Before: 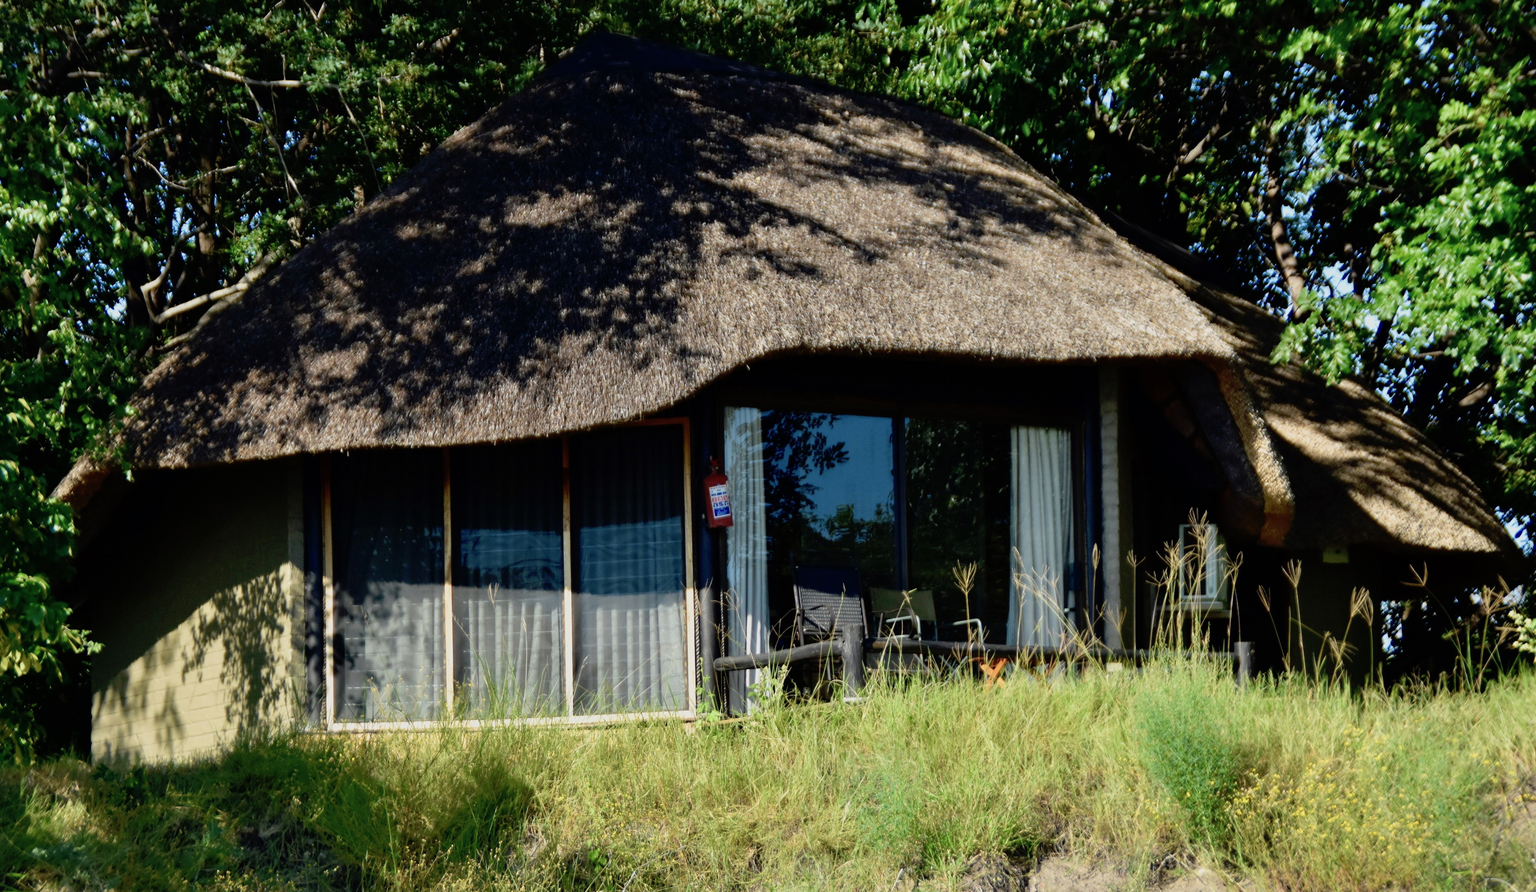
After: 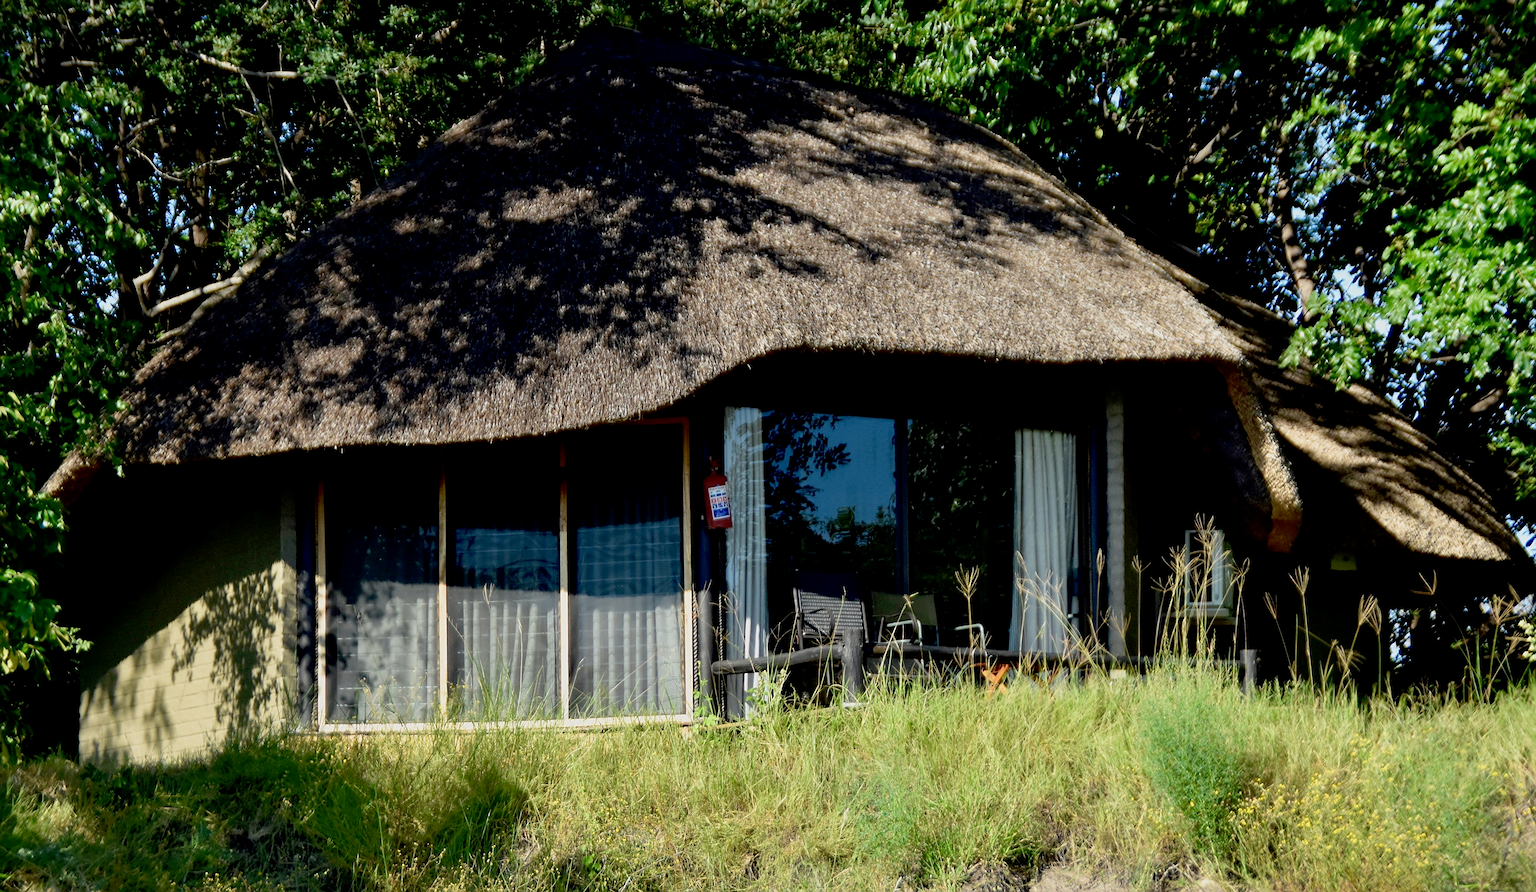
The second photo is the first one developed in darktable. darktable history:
crop and rotate: angle -0.491°
sharpen: on, module defaults
tone equalizer: smoothing diameter 24.92%, edges refinement/feathering 12.5, preserve details guided filter
